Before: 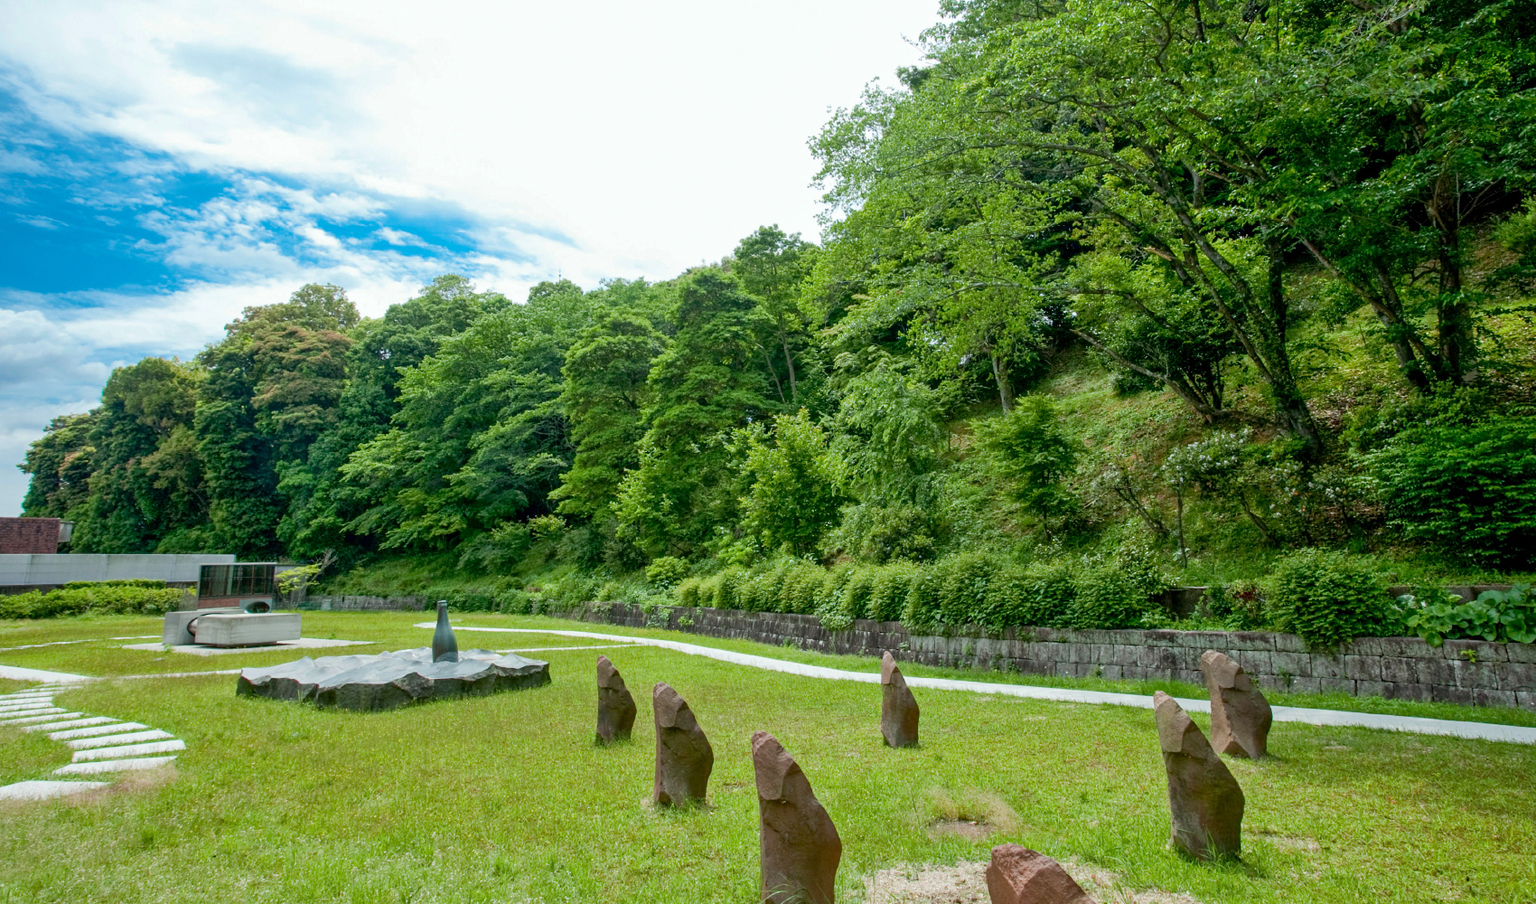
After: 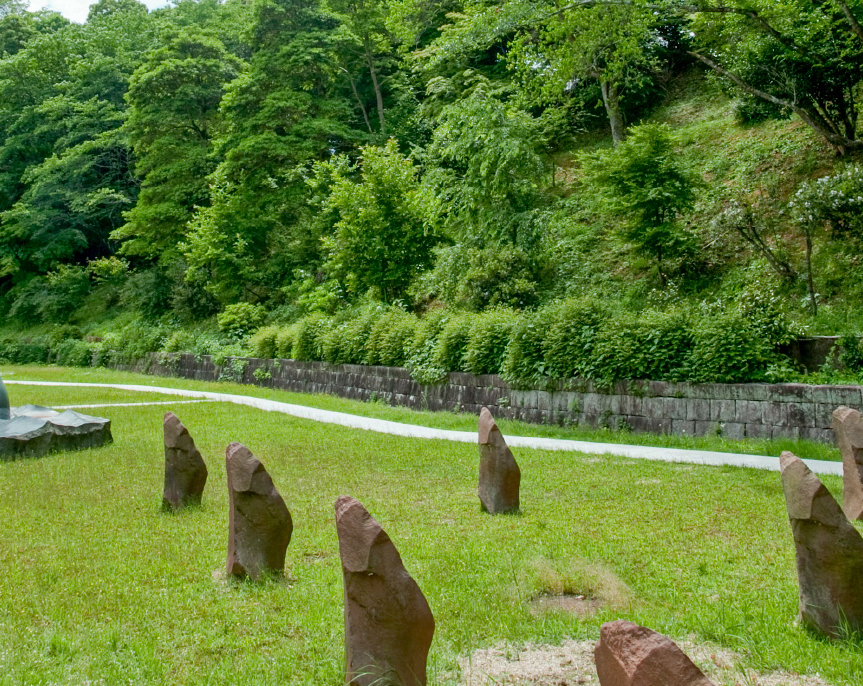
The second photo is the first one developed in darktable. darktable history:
crop and rotate: left 29.346%, top 31.377%, right 19.847%
